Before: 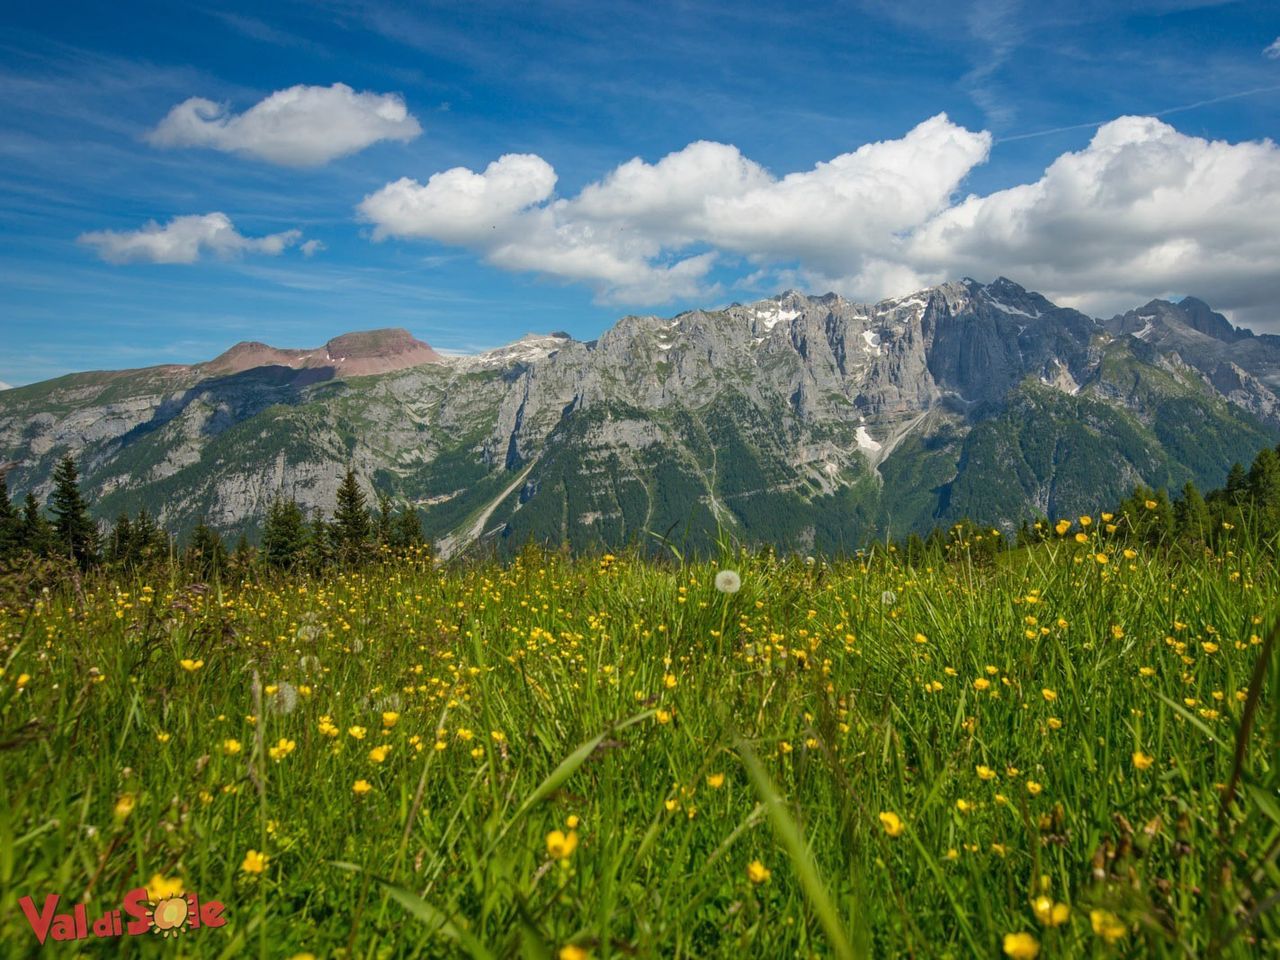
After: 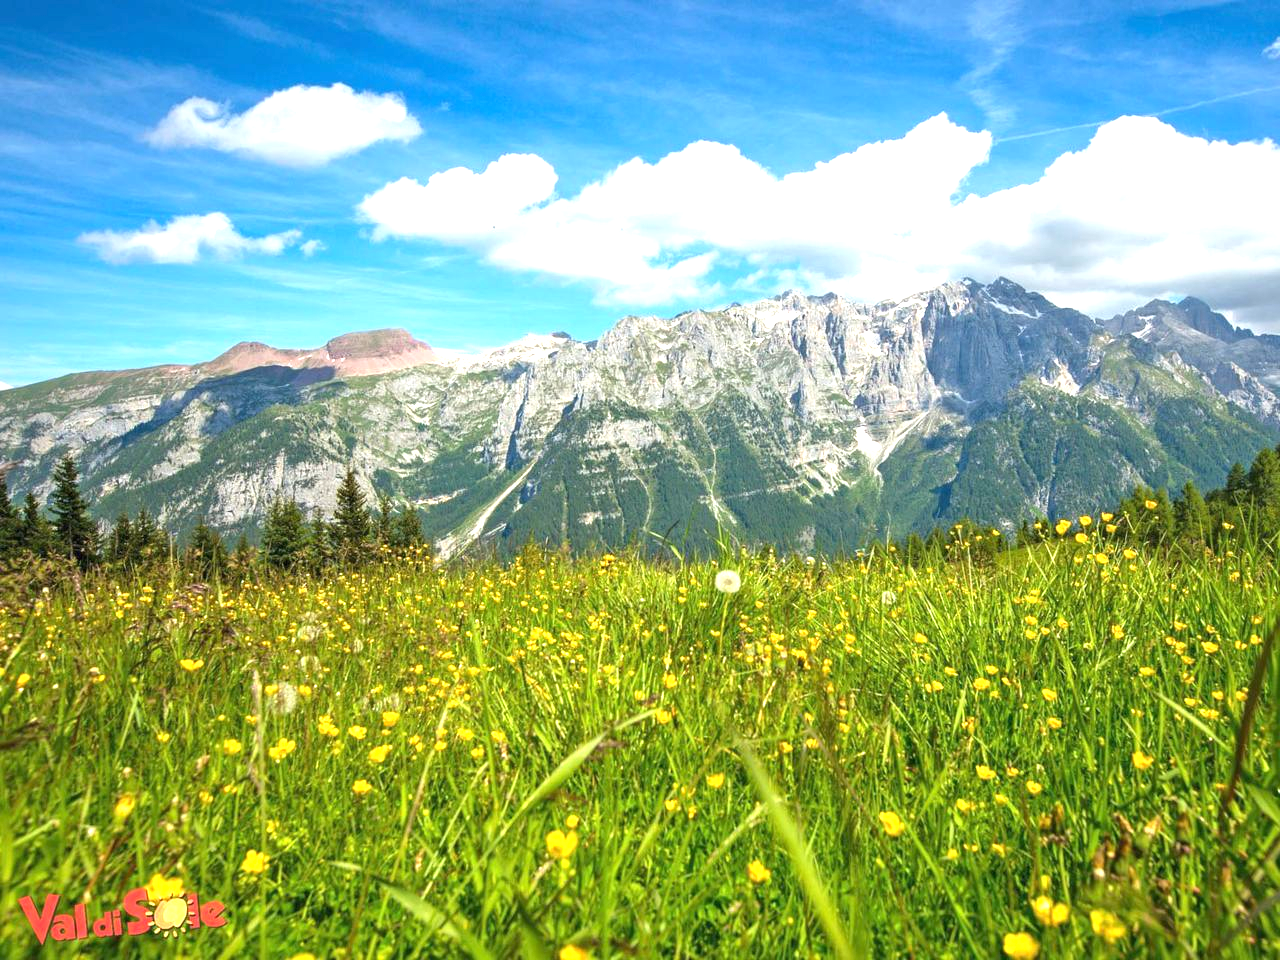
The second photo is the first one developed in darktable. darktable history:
exposure: black level correction 0, exposure 1.467 EV, compensate exposure bias true, compensate highlight preservation false
